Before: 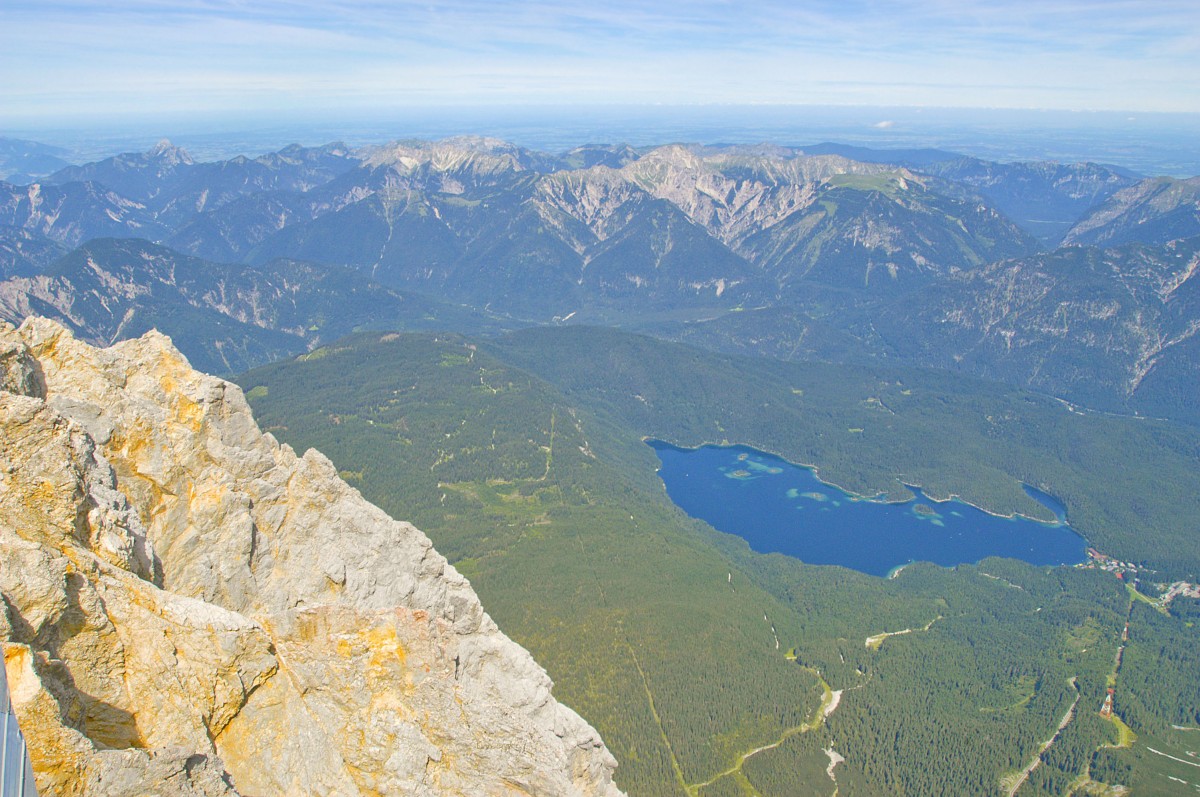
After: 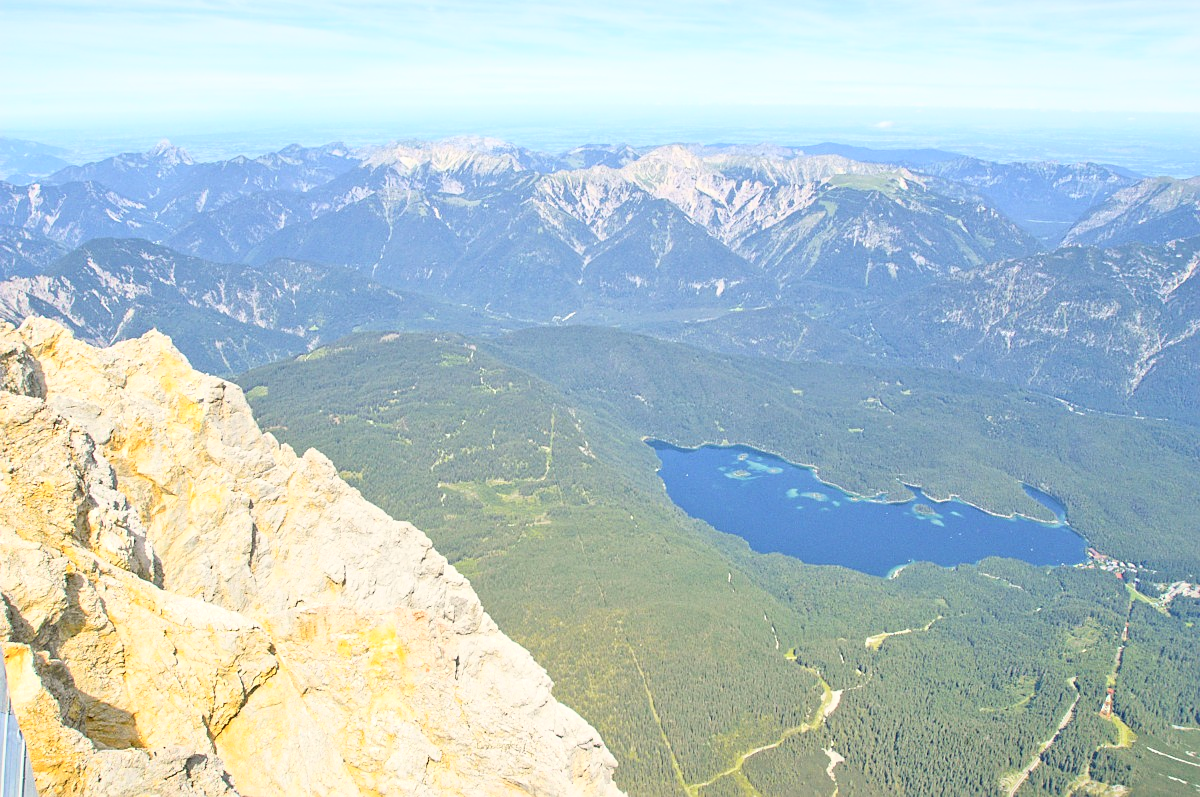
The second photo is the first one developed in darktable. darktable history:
tone curve: curves: ch0 [(0, 0.016) (0.11, 0.039) (0.259, 0.235) (0.383, 0.437) (0.499, 0.597) (0.733, 0.867) (0.843, 0.948) (1, 1)], color space Lab, independent channels, preserve colors none
exposure: exposure 0.196 EV, compensate highlight preservation false
sharpen: amount 0.216
